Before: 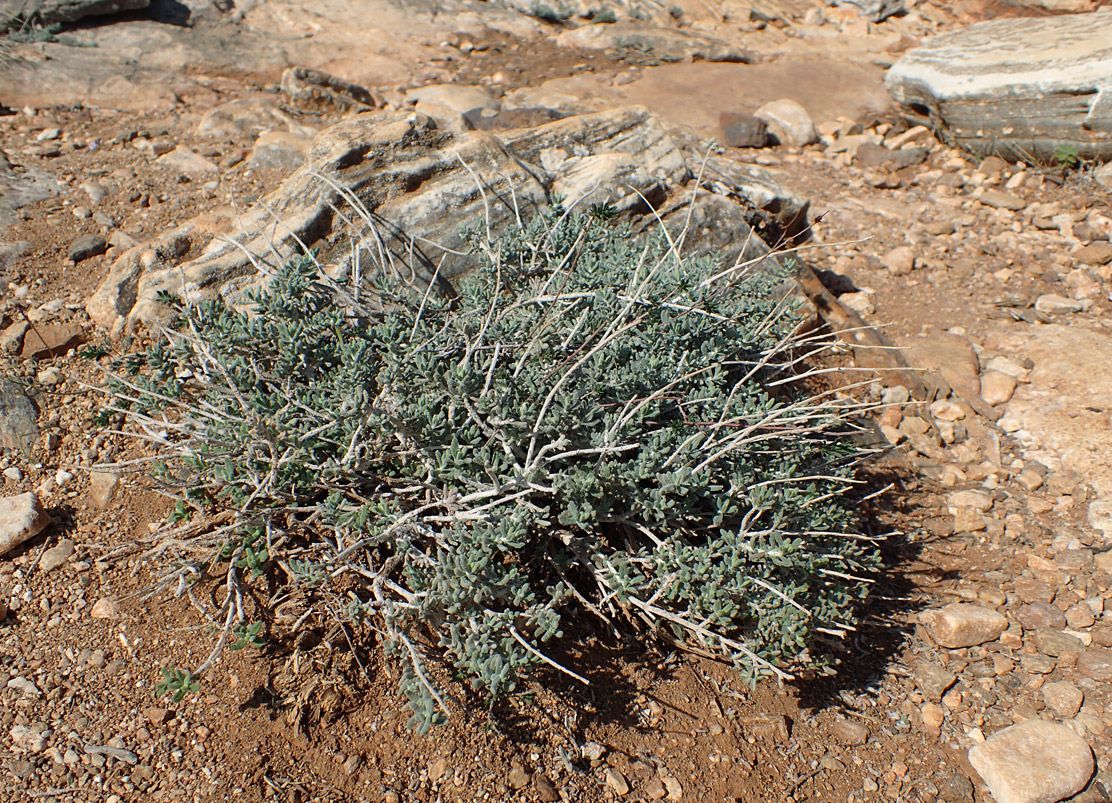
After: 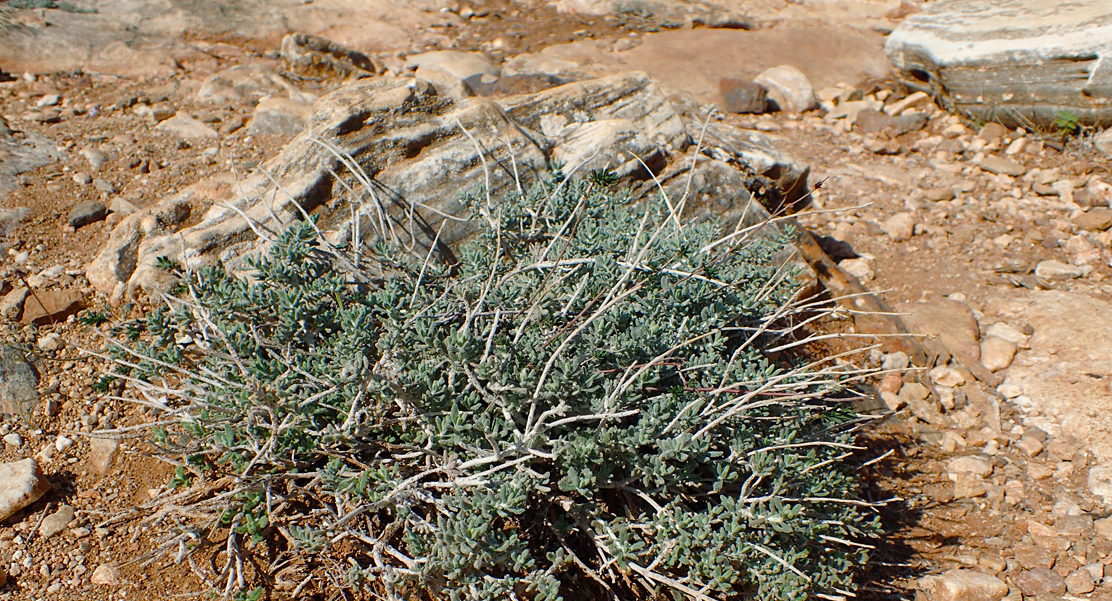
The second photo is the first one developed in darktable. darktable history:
color balance rgb: perceptual saturation grading › global saturation 0.93%, perceptual saturation grading › highlights -17.72%, perceptual saturation grading › mid-tones 32.811%, perceptual saturation grading › shadows 50.409%, global vibrance 9.44%
crop: top 4.268%, bottom 20.852%
